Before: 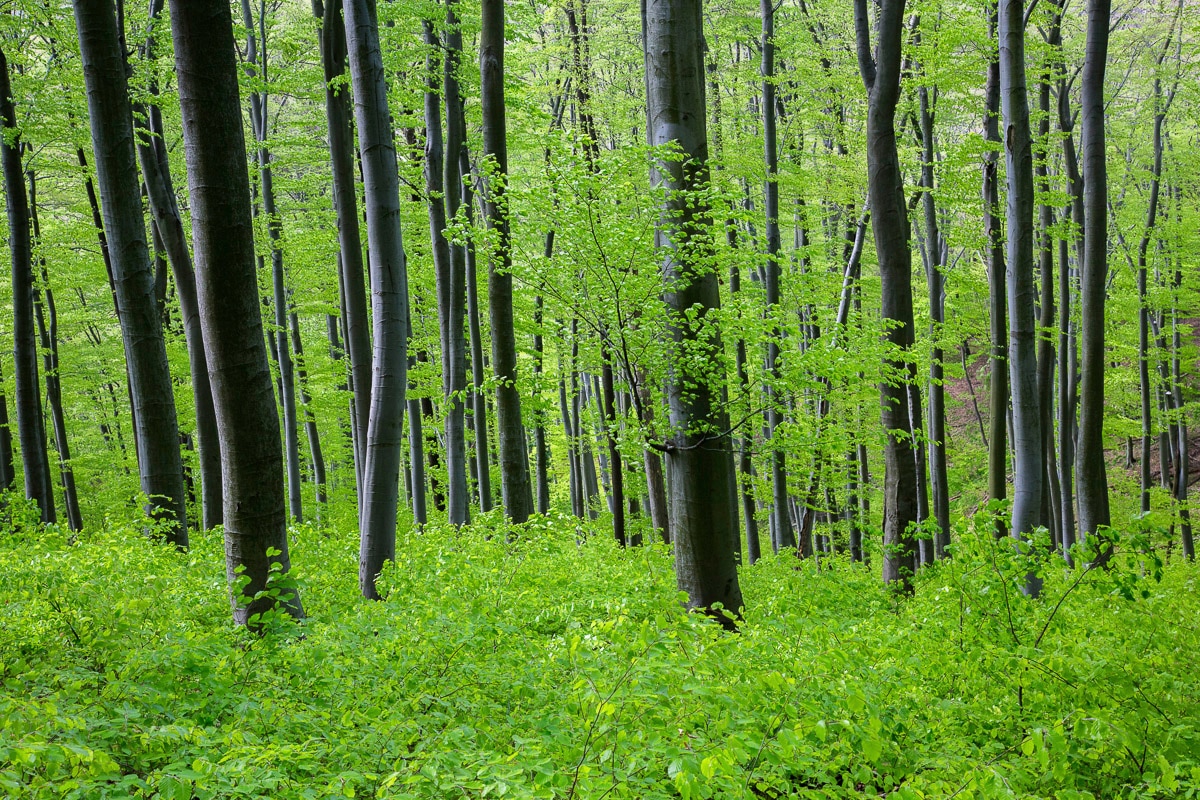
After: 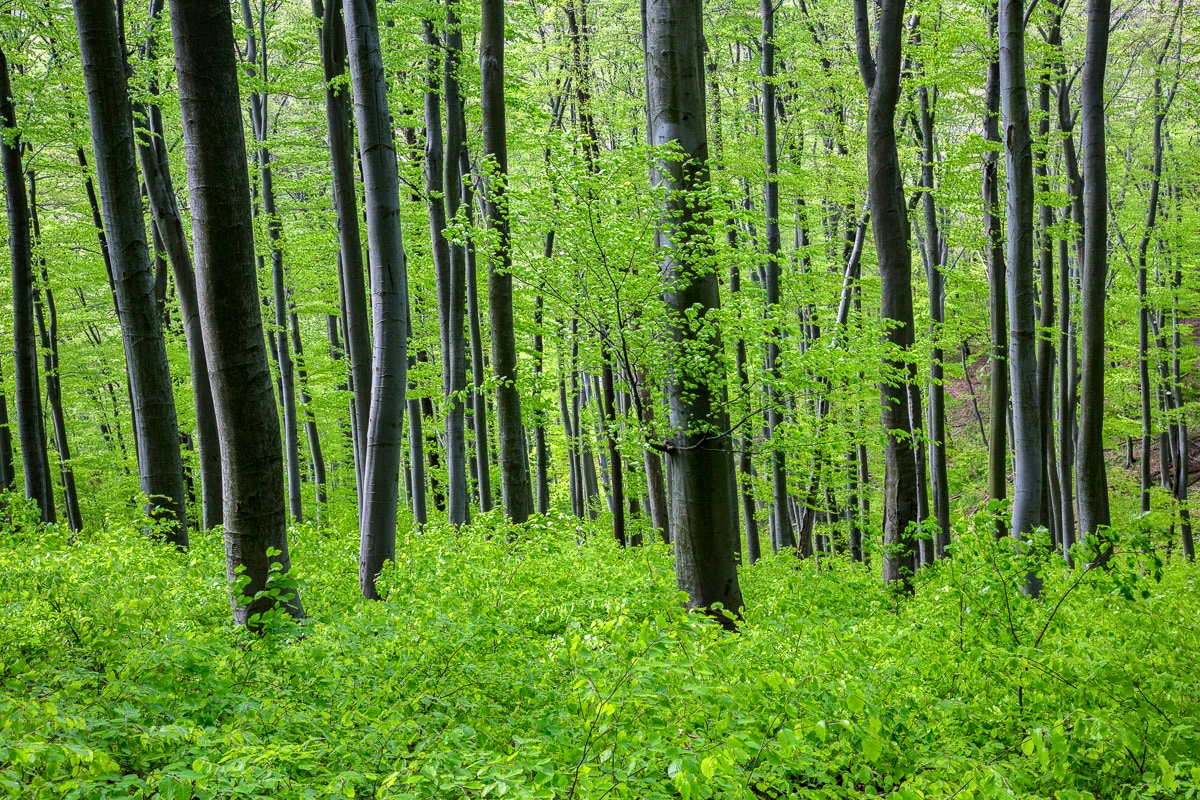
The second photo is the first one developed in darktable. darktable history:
exposure: exposure 0.128 EV, compensate highlight preservation false
shadows and highlights: shadows 60, highlights -60.23, soften with gaussian
local contrast: on, module defaults
